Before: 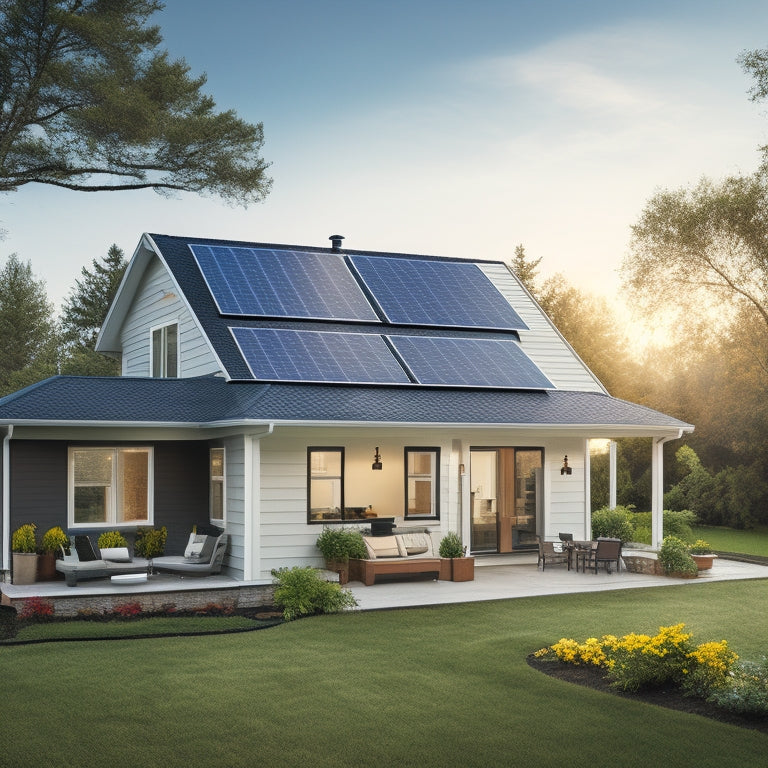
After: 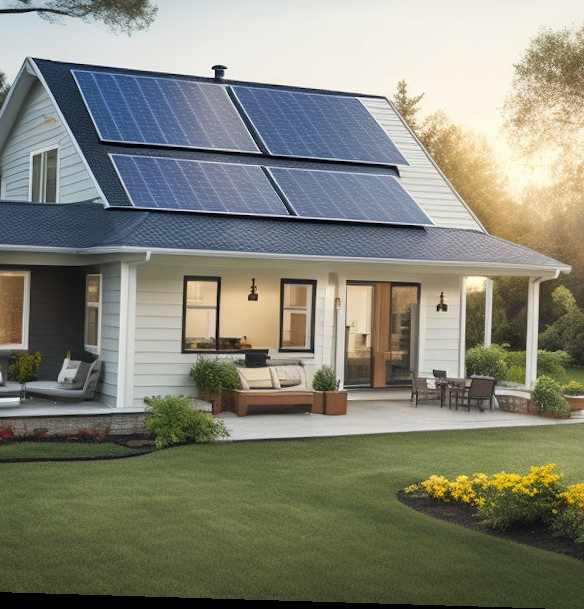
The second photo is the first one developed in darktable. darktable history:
rotate and perspective: rotation 1.72°, automatic cropping off
crop: left 16.871%, top 22.857%, right 9.116%
